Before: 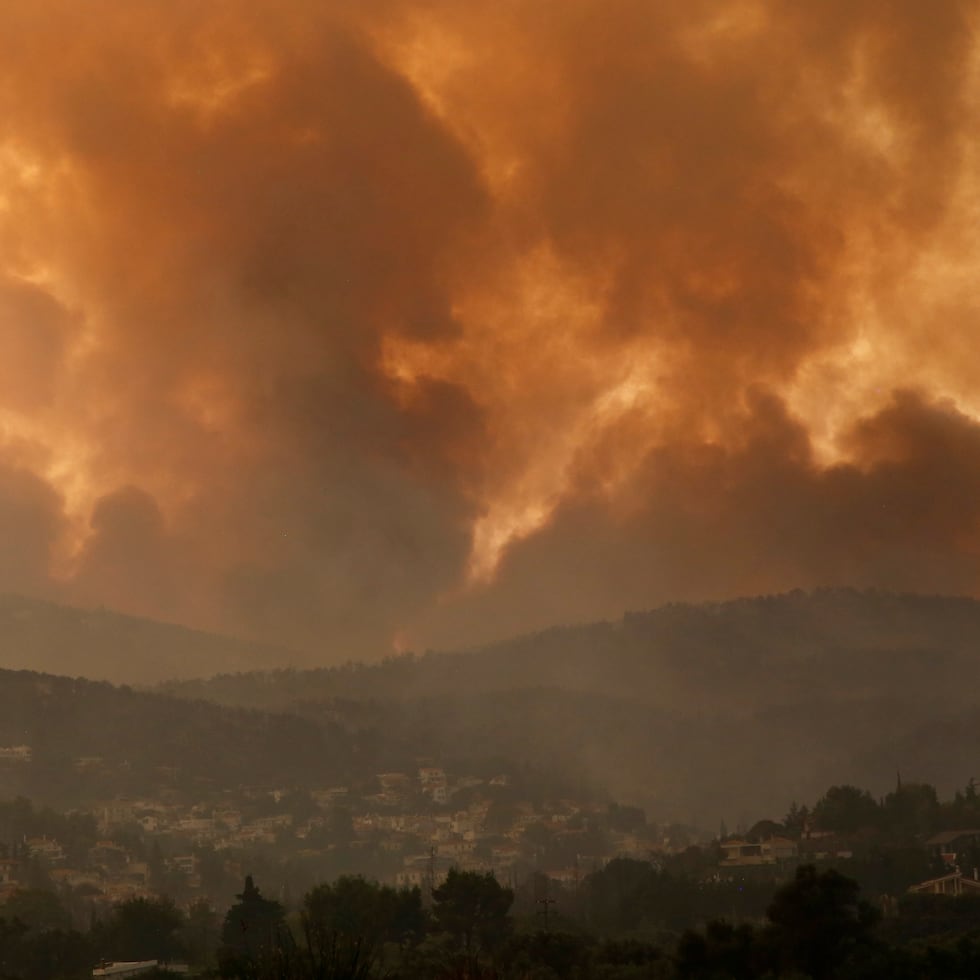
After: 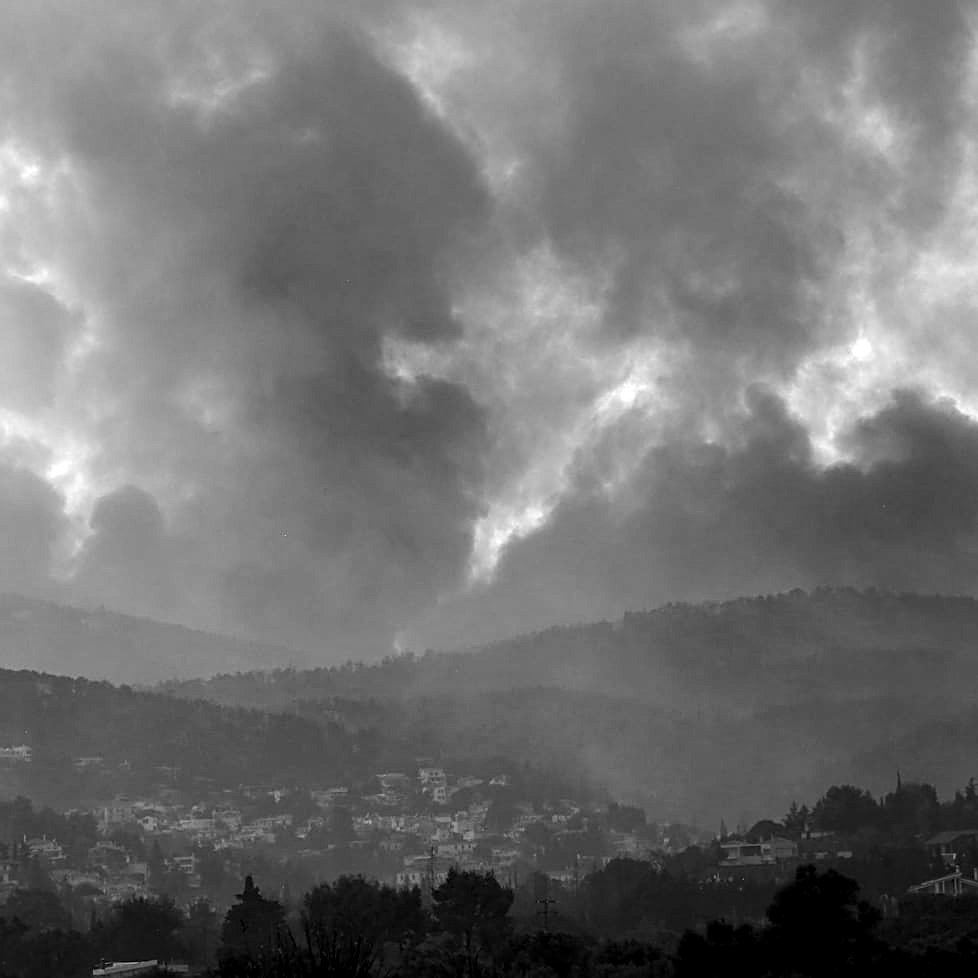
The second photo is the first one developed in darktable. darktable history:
white balance: red 1, blue 1
crop: top 0.05%, bottom 0.098%
exposure: exposure 1 EV, compensate highlight preservation false
local contrast: on, module defaults
sharpen: on, module defaults
tone equalizer: -8 EV -0.417 EV, -7 EV -0.389 EV, -6 EV -0.333 EV, -5 EV -0.222 EV, -3 EV 0.222 EV, -2 EV 0.333 EV, -1 EV 0.389 EV, +0 EV 0.417 EV, edges refinement/feathering 500, mask exposure compensation -1.57 EV, preserve details no
color calibration: output gray [0.246, 0.254, 0.501, 0], gray › normalize channels true, illuminant same as pipeline (D50), adaptation XYZ, x 0.346, y 0.359, gamut compression 0
